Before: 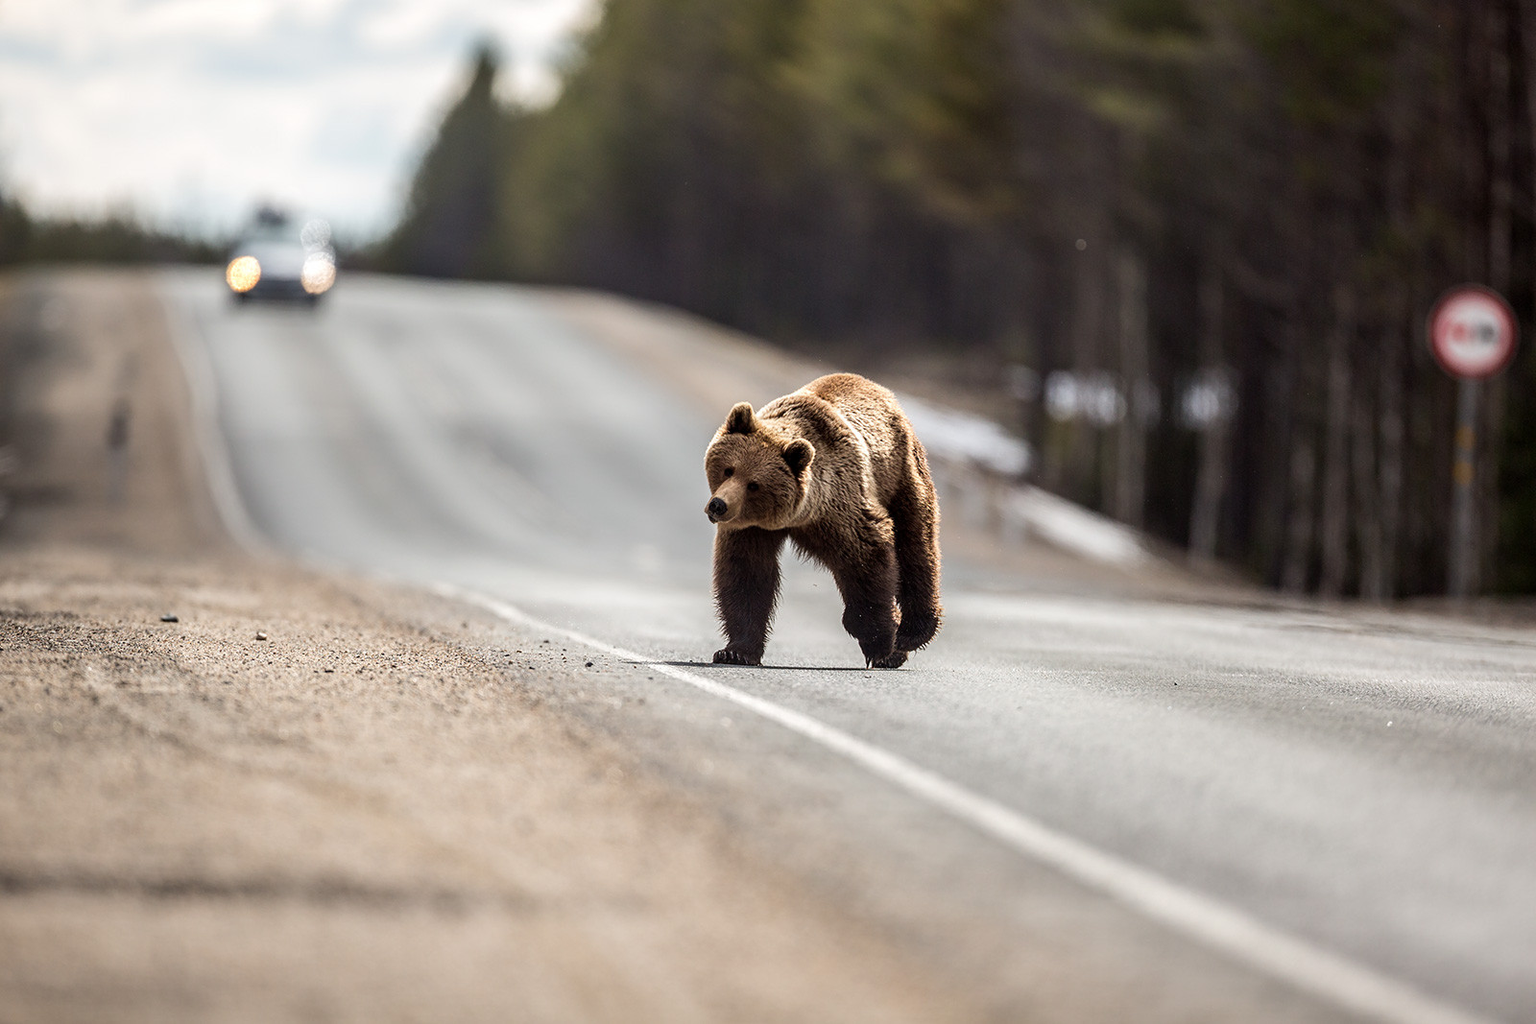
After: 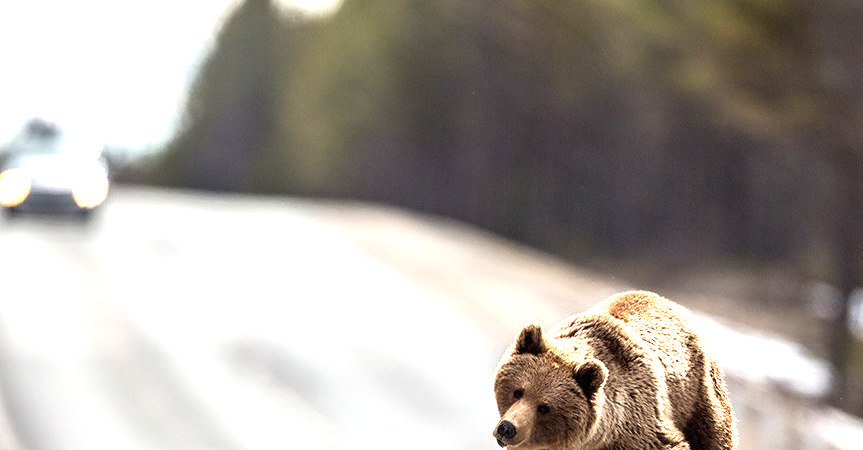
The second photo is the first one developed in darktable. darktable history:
crop: left 15.068%, top 9.206%, right 30.975%, bottom 48.586%
exposure: black level correction 0, exposure 1.098 EV, compensate highlight preservation false
